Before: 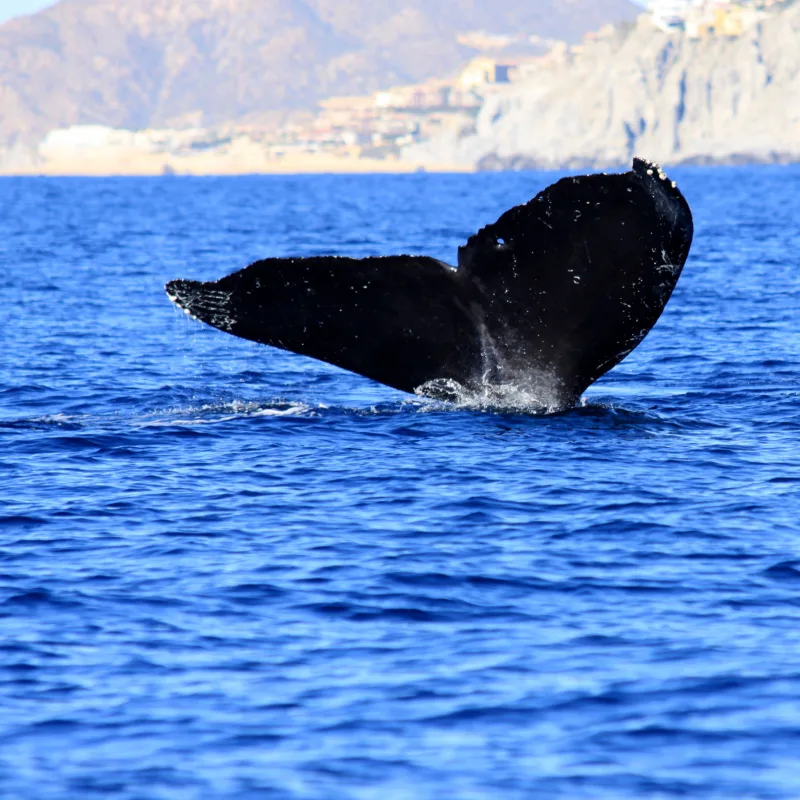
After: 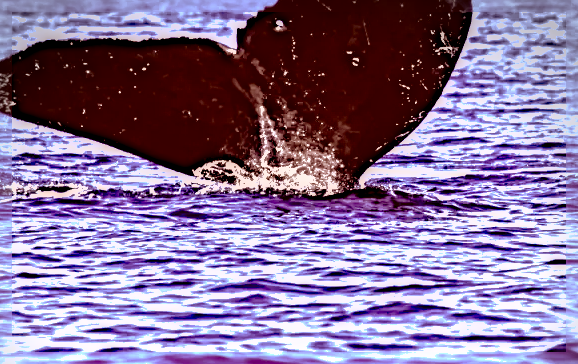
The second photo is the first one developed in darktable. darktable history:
local contrast: on, module defaults
sharpen: radius 6.277, amount 1.811, threshold 0.082
exposure: exposure 0.378 EV, compensate highlight preservation false
vignetting: fall-off start 88.39%, fall-off radius 43.93%, center (-0.024, 0.397), width/height ratio 1.164
tone equalizer: -8 EV -0.745 EV, -7 EV -0.707 EV, -6 EV -0.596 EV, -5 EV -0.37 EV, -3 EV 0.39 EV, -2 EV 0.6 EV, -1 EV 0.683 EV, +0 EV 0.756 EV
crop and rotate: left 27.726%, top 27.318%, bottom 27.144%
shadows and highlights: on, module defaults
color correction: highlights a* 9.23, highlights b* 8.8, shadows a* 39.75, shadows b* 39.5, saturation 0.809
